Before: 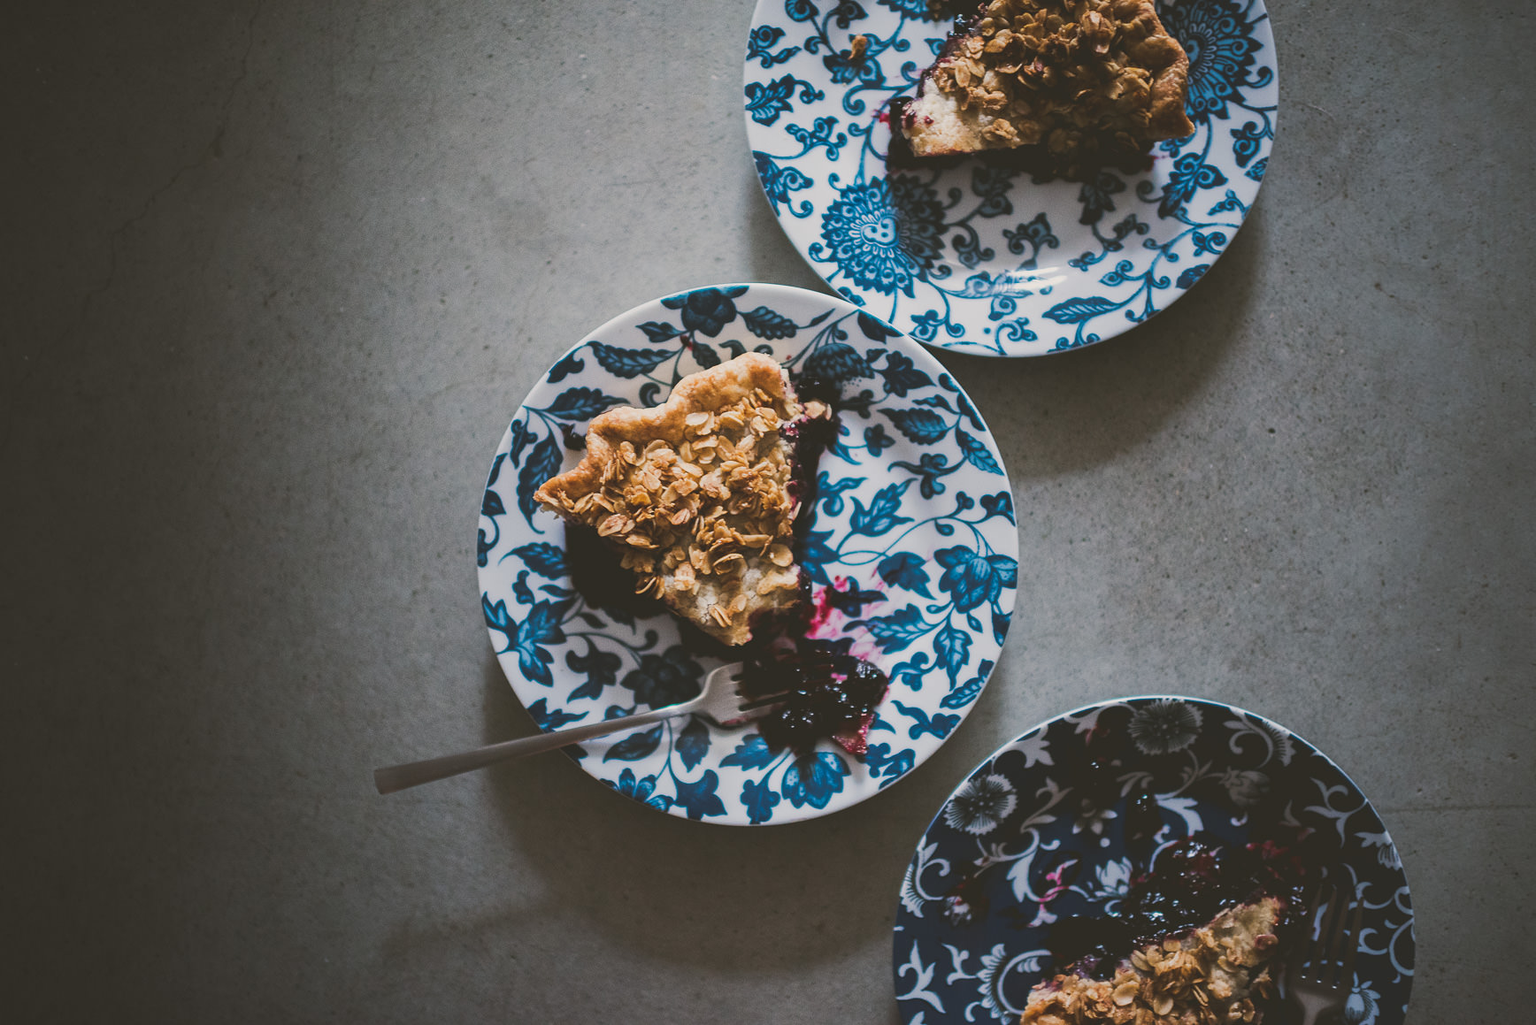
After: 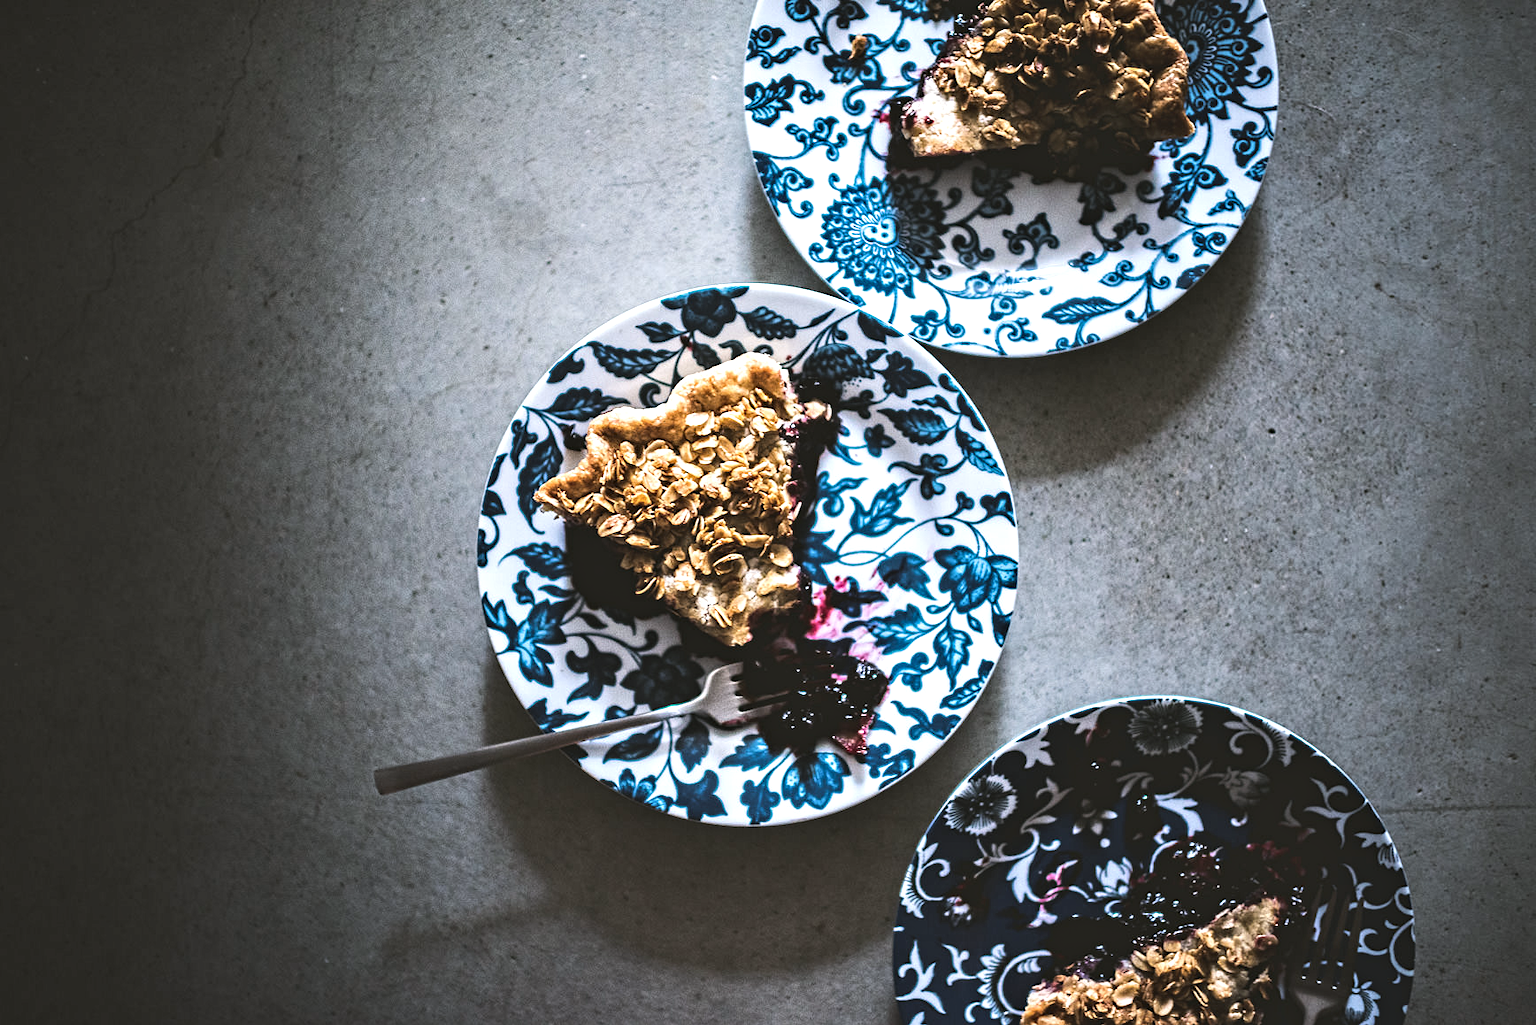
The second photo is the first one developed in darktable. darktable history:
exposure: exposure 0.217 EV, compensate highlight preservation false
tone equalizer: -8 EV -0.75 EV, -7 EV -0.7 EV, -6 EV -0.6 EV, -5 EV -0.4 EV, -3 EV 0.4 EV, -2 EV 0.6 EV, -1 EV 0.7 EV, +0 EV 0.75 EV, edges refinement/feathering 500, mask exposure compensation -1.57 EV, preserve details no
contrast equalizer: octaves 7, y [[0.502, 0.517, 0.543, 0.576, 0.611, 0.631], [0.5 ×6], [0.5 ×6], [0 ×6], [0 ×6]]
white balance: red 0.967, blue 1.049
